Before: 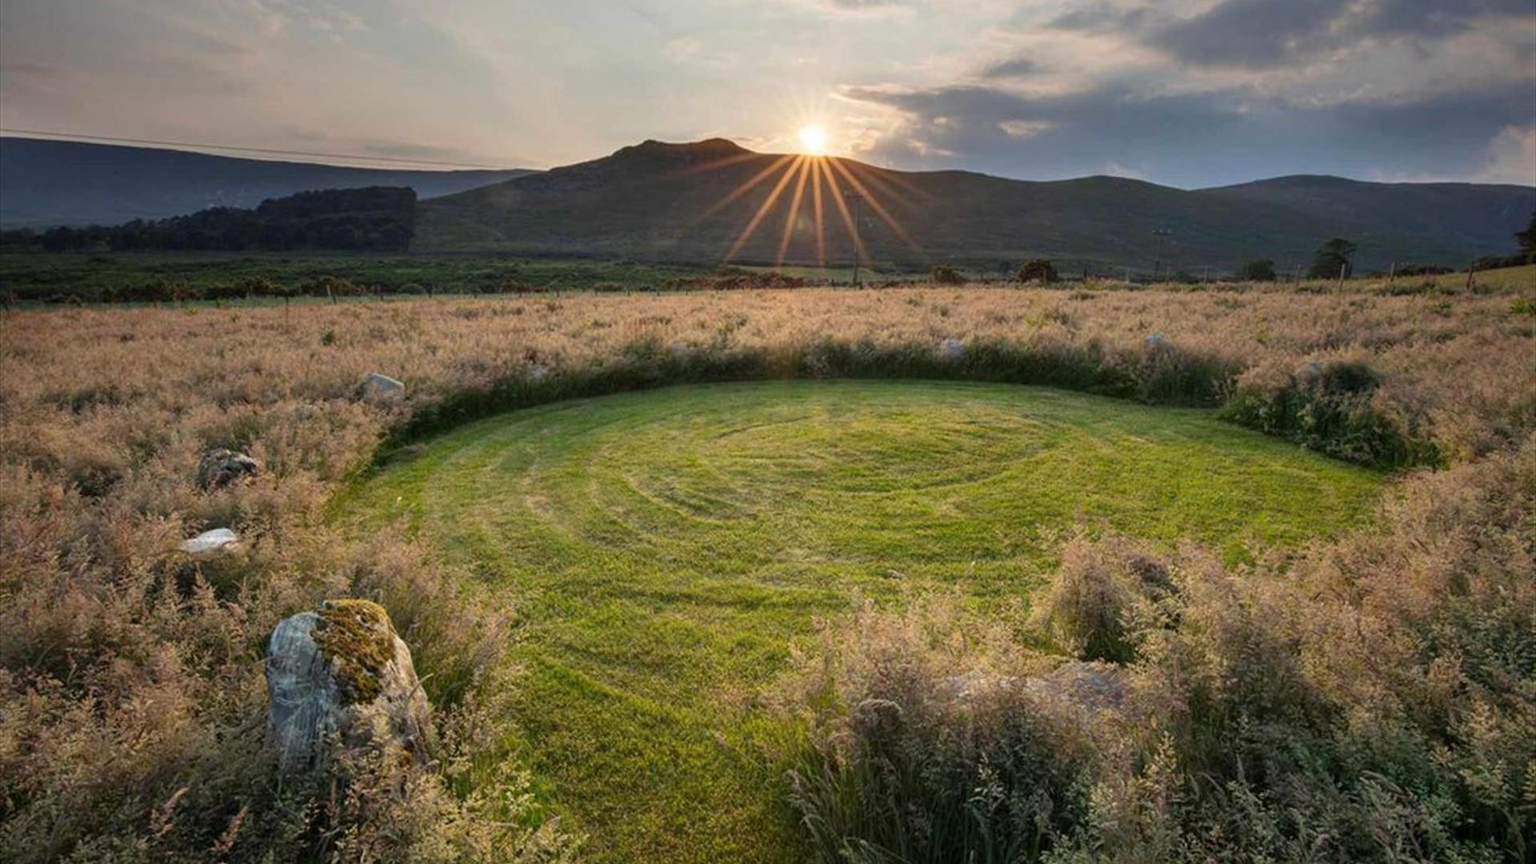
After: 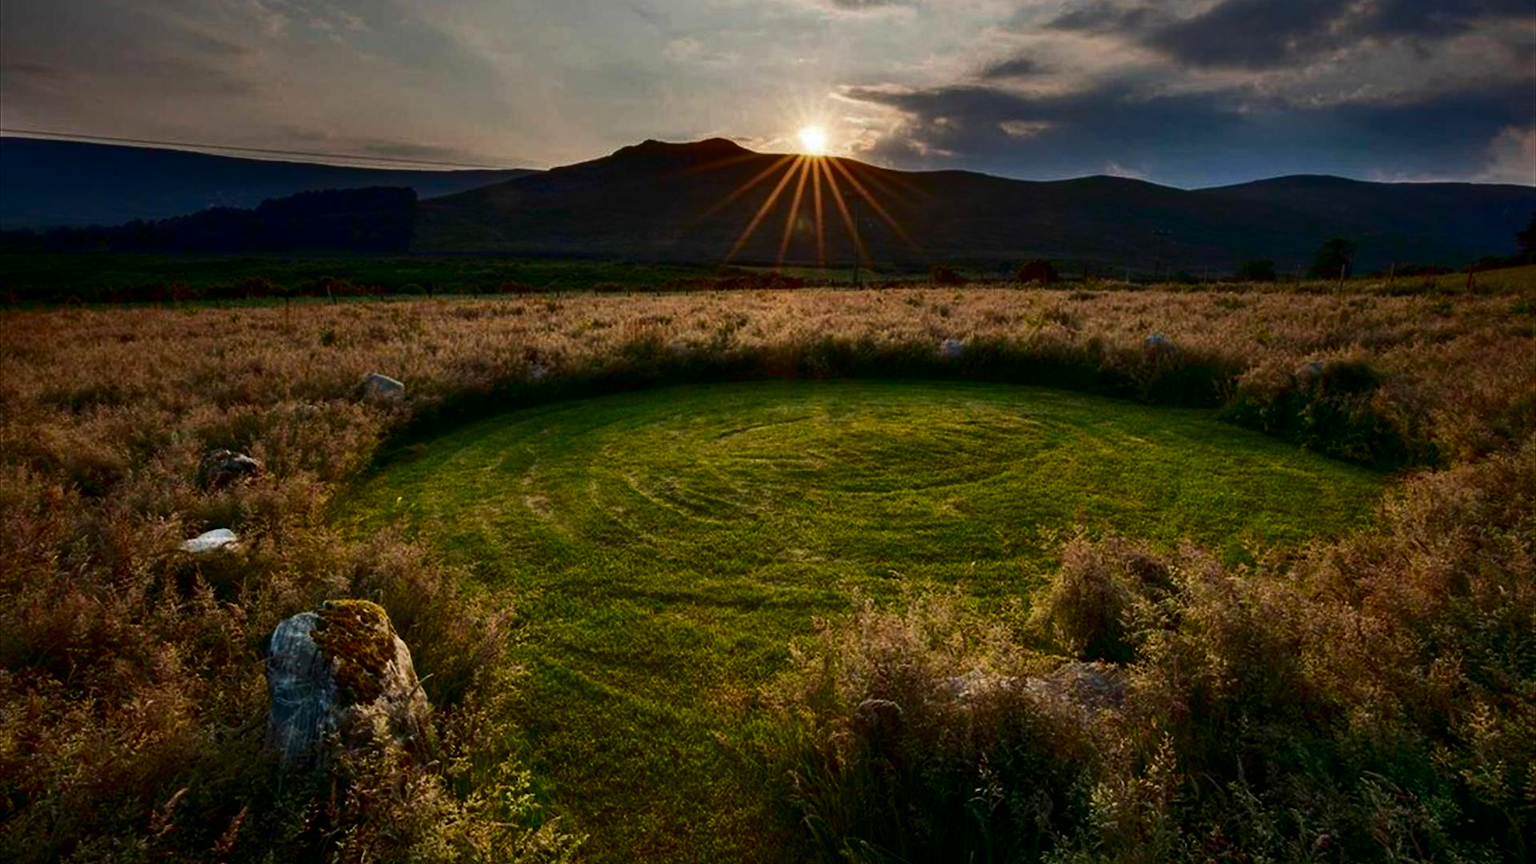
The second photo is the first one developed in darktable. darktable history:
contrast brightness saturation: contrast 0.088, brightness -0.572, saturation 0.165
shadows and highlights: shadows 36.8, highlights -26.69, soften with gaussian
